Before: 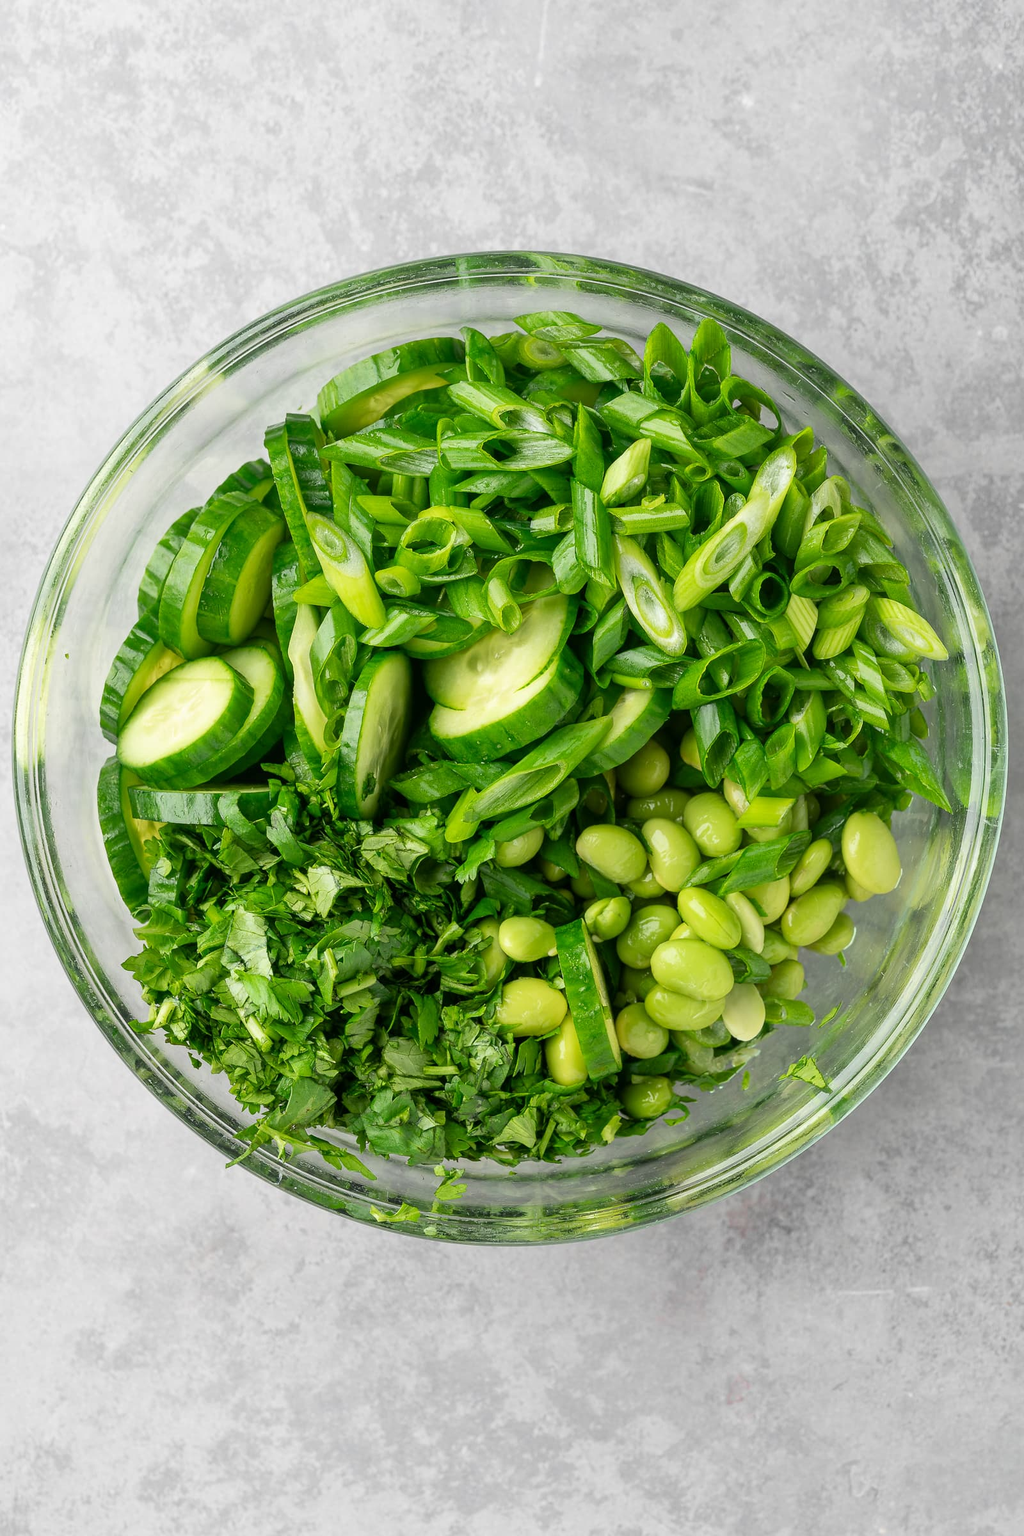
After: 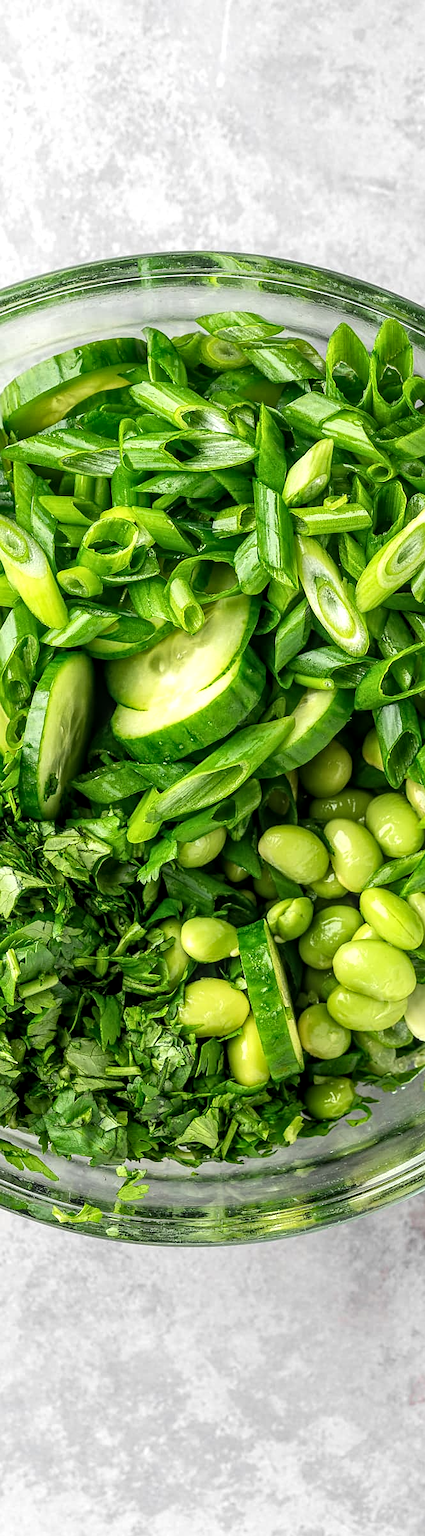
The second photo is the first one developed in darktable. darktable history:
tone equalizer: -8 EV -0.424 EV, -7 EV -0.379 EV, -6 EV -0.299 EV, -5 EV -0.186 EV, -3 EV 0.19 EV, -2 EV 0.345 EV, -1 EV 0.371 EV, +0 EV 0.437 EV, edges refinement/feathering 500, mask exposure compensation -1.57 EV, preserve details guided filter
local contrast: detail 130%
sharpen: amount 0.21
crop: left 31.088%, right 27.293%
